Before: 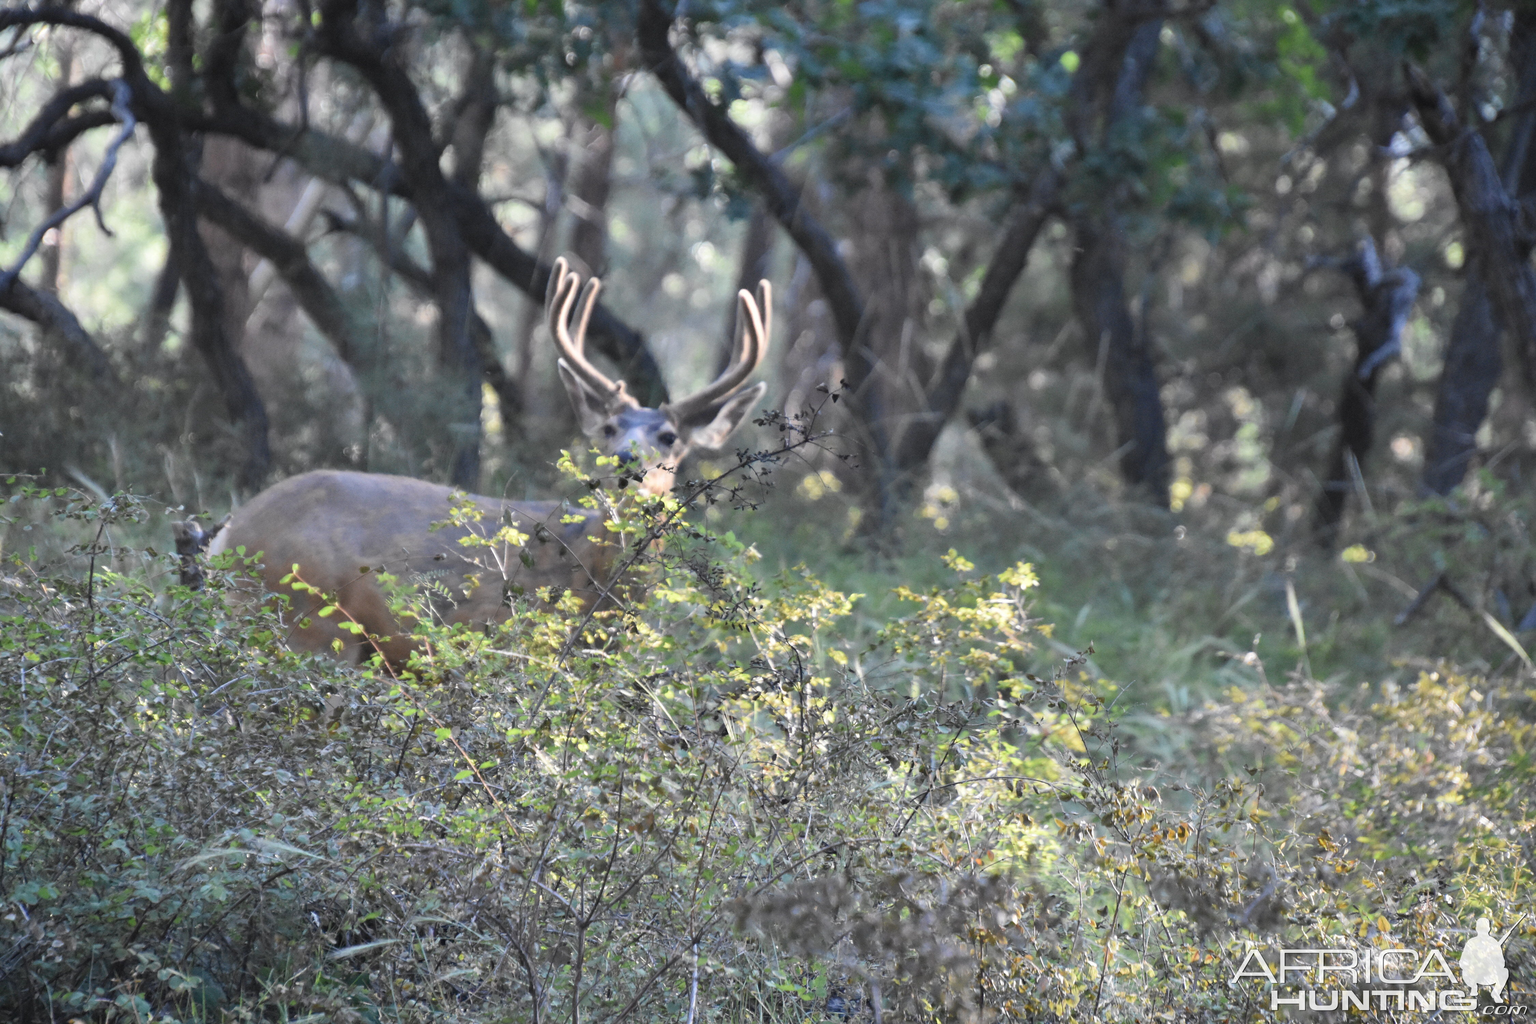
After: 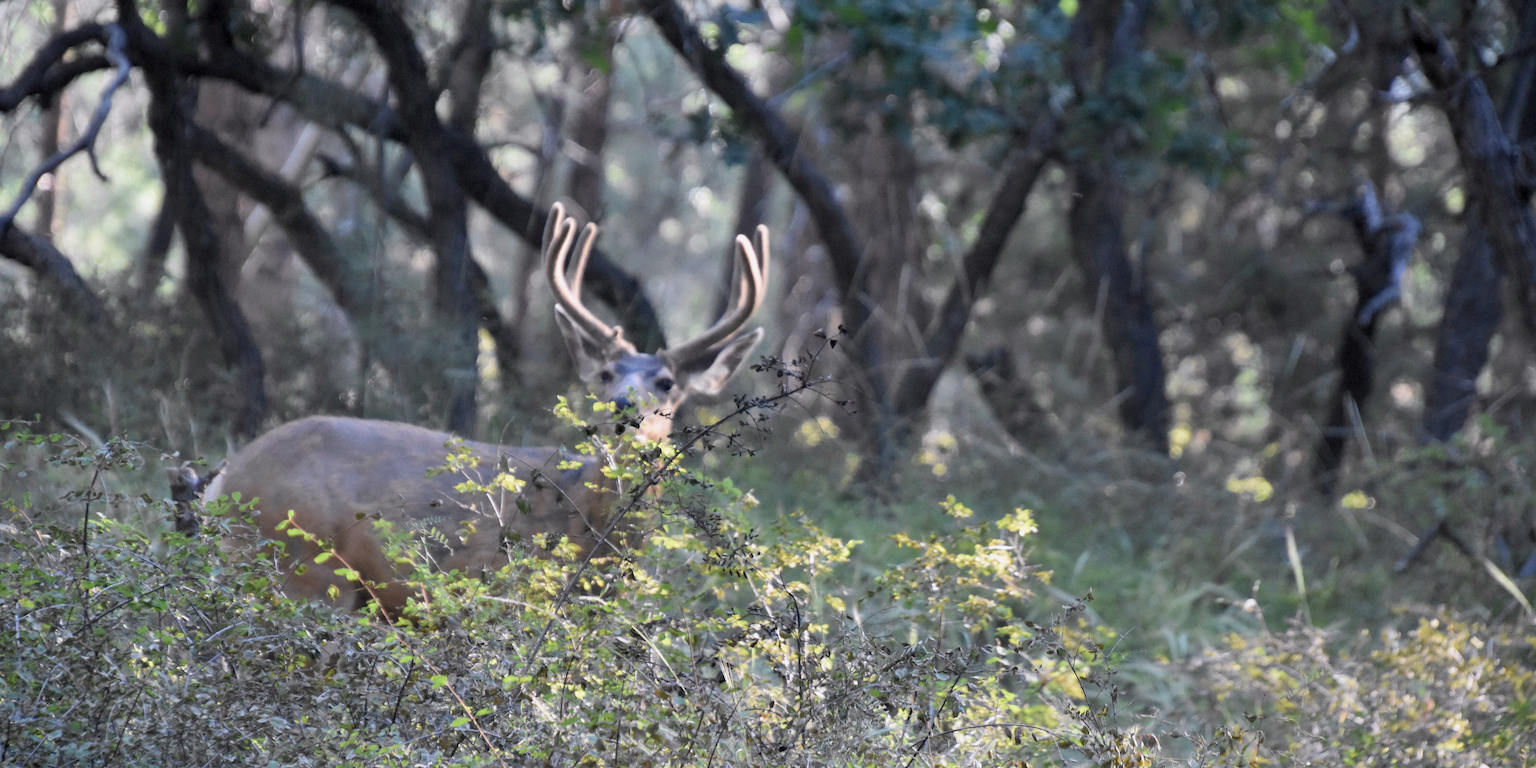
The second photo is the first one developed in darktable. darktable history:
crop: left 0.387%, top 5.469%, bottom 19.809%
white balance: red 1.009, blue 1.027
exposure: black level correction 0.009, exposure -0.159 EV, compensate highlight preservation false
